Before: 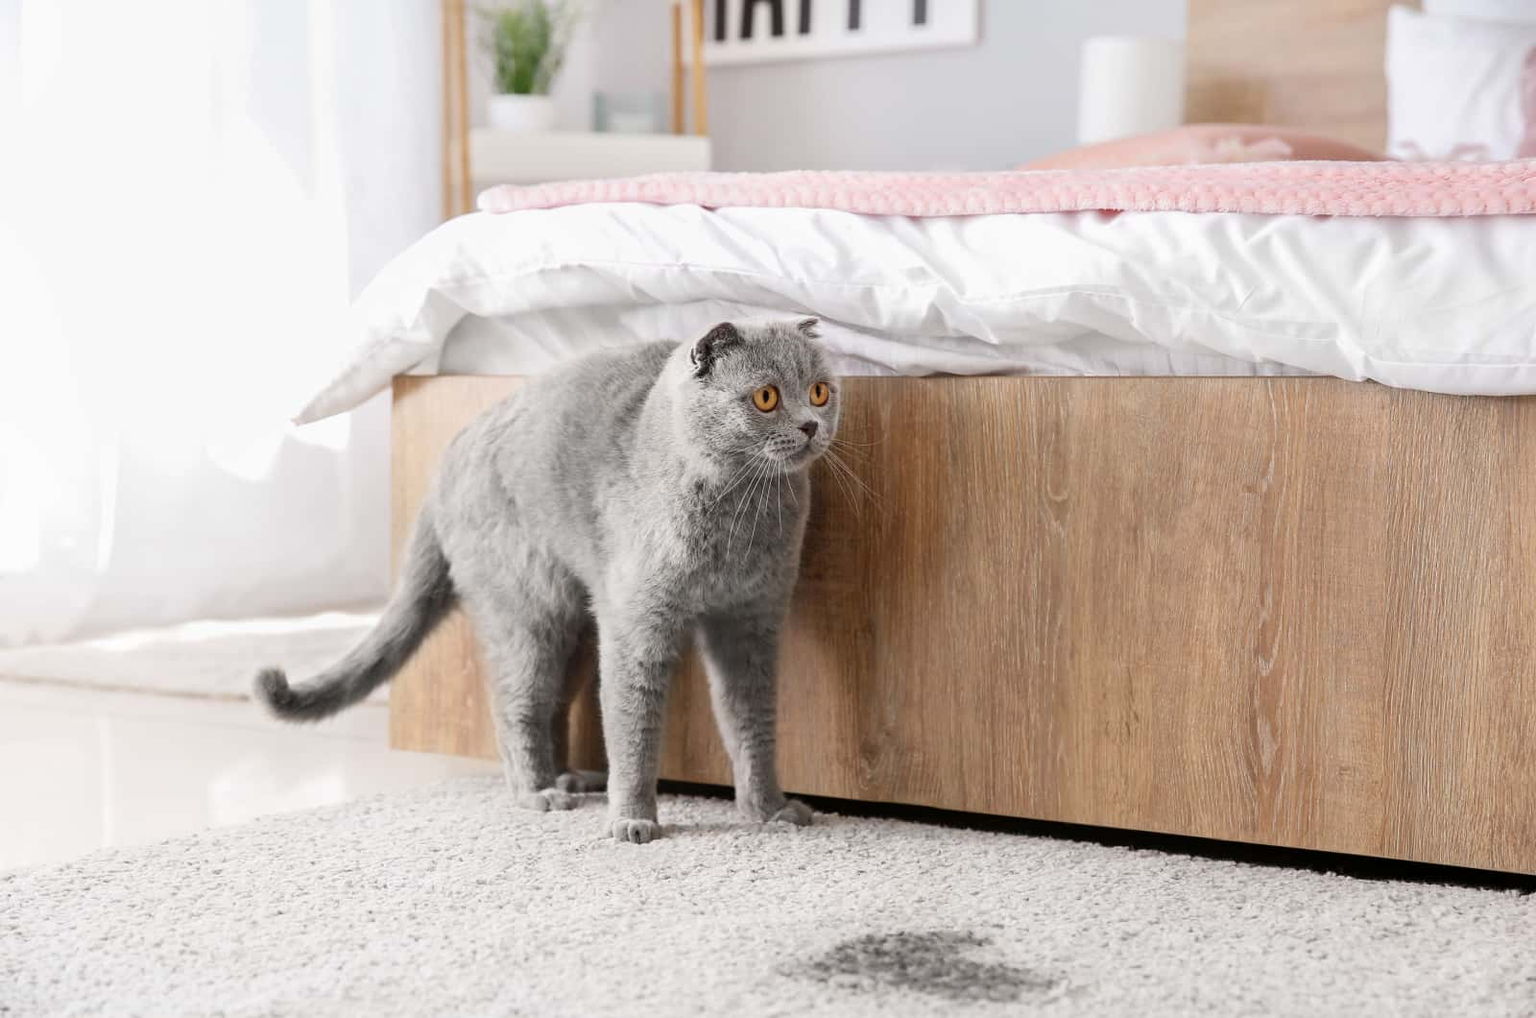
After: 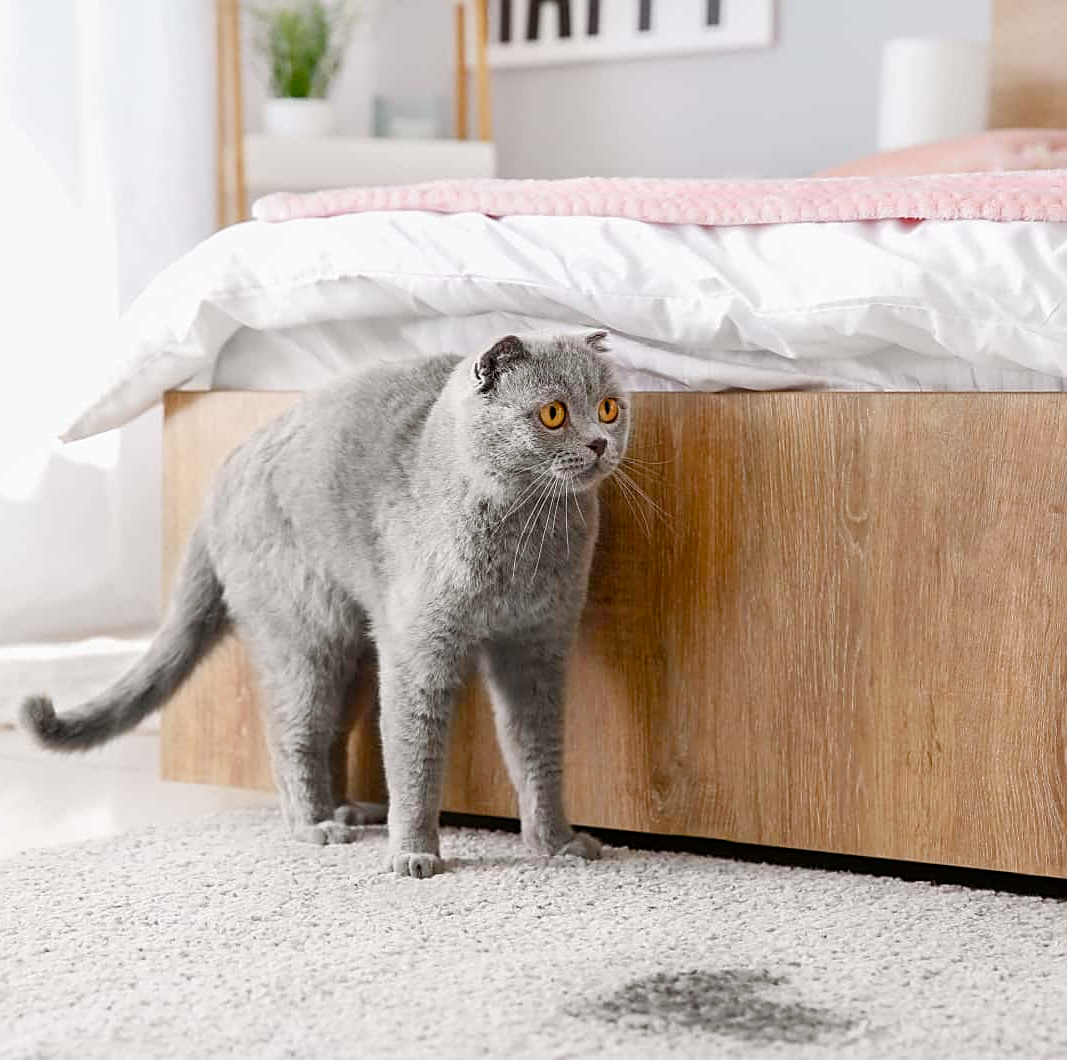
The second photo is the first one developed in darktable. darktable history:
color balance rgb: perceptual saturation grading › global saturation 20%, perceptual saturation grading › highlights -24.852%, perceptual saturation grading › shadows 50.198%
crop and rotate: left 15.314%, right 17.944%
sharpen: on, module defaults
